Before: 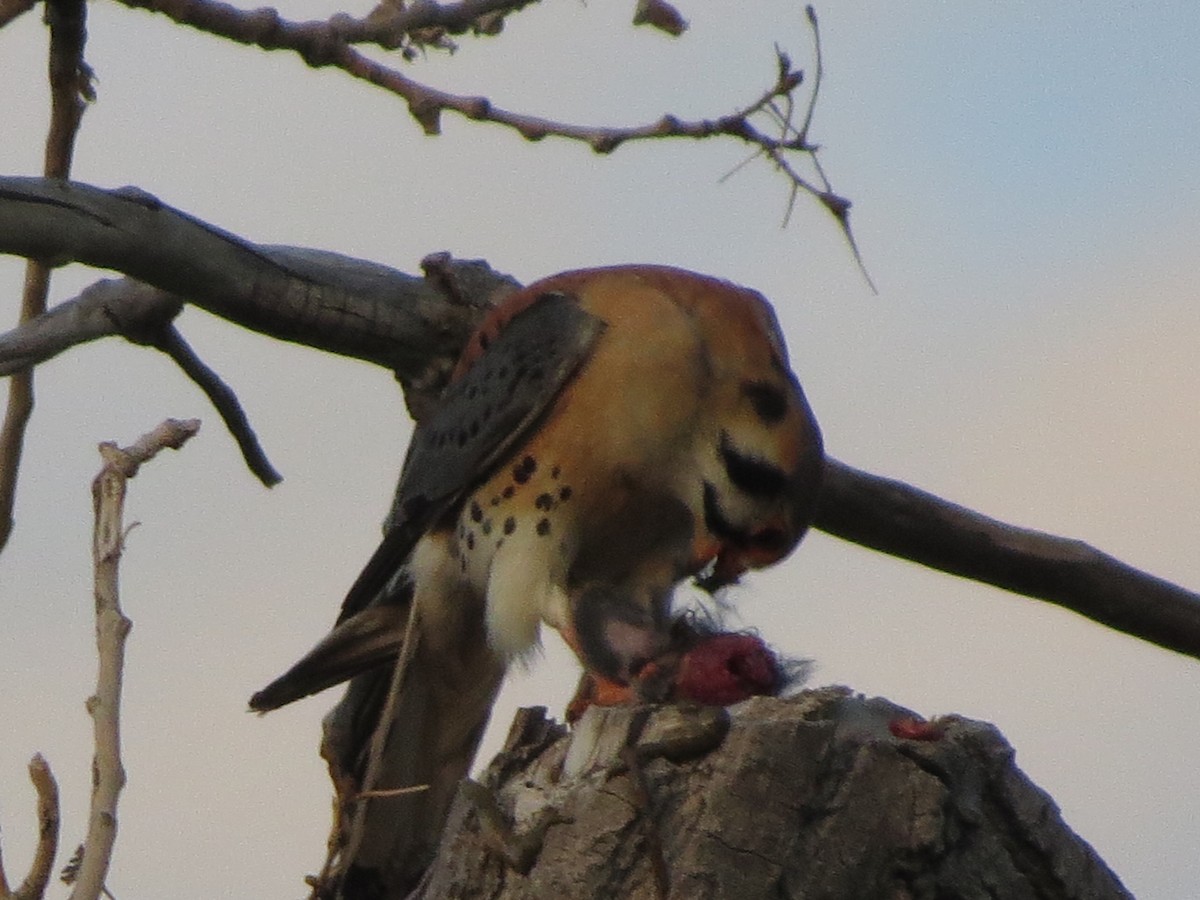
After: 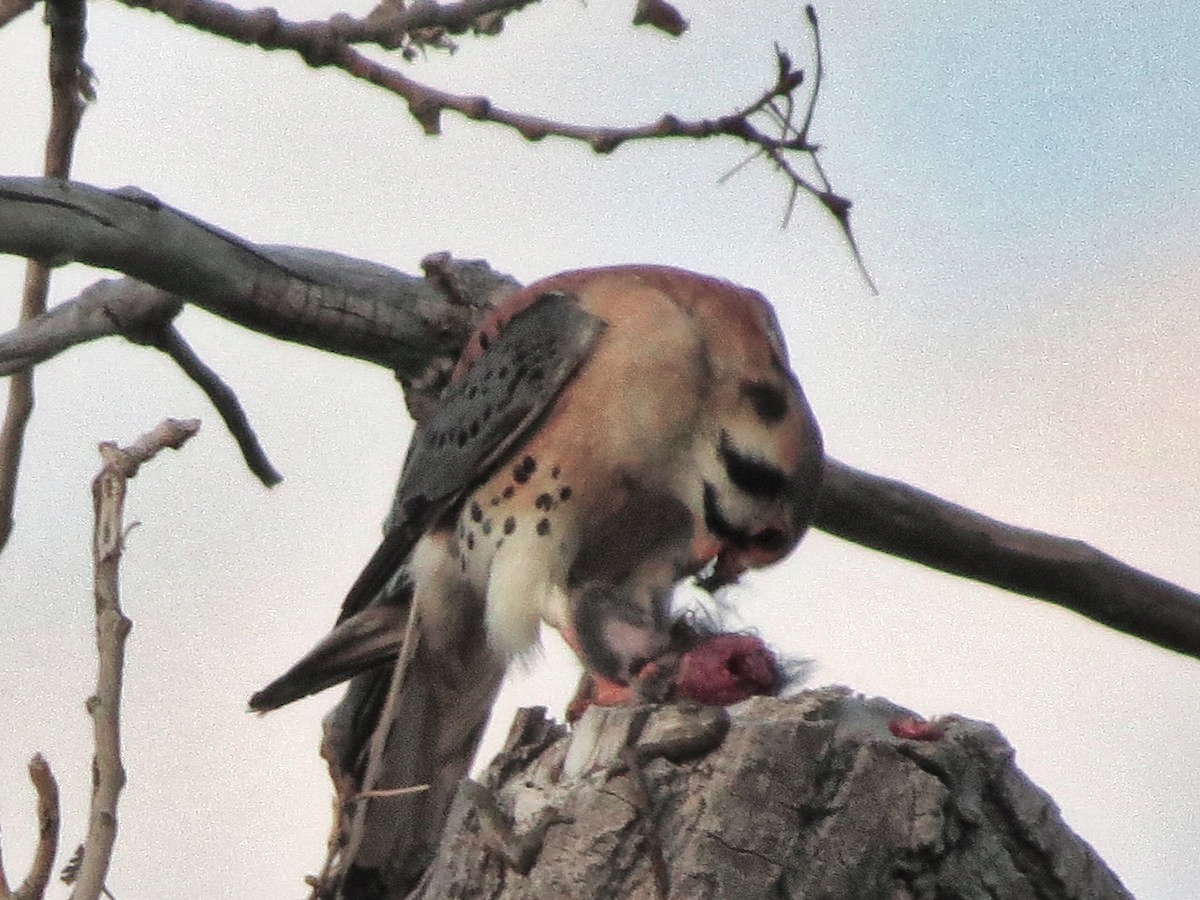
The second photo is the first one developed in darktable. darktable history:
exposure: exposure 0.6 EV, compensate highlight preservation false
shadows and highlights: radius 108.52, shadows 23.73, highlights -59.32, low approximation 0.01, soften with gaussian
global tonemap: drago (1, 100), detail 1
color contrast: blue-yellow contrast 0.62
